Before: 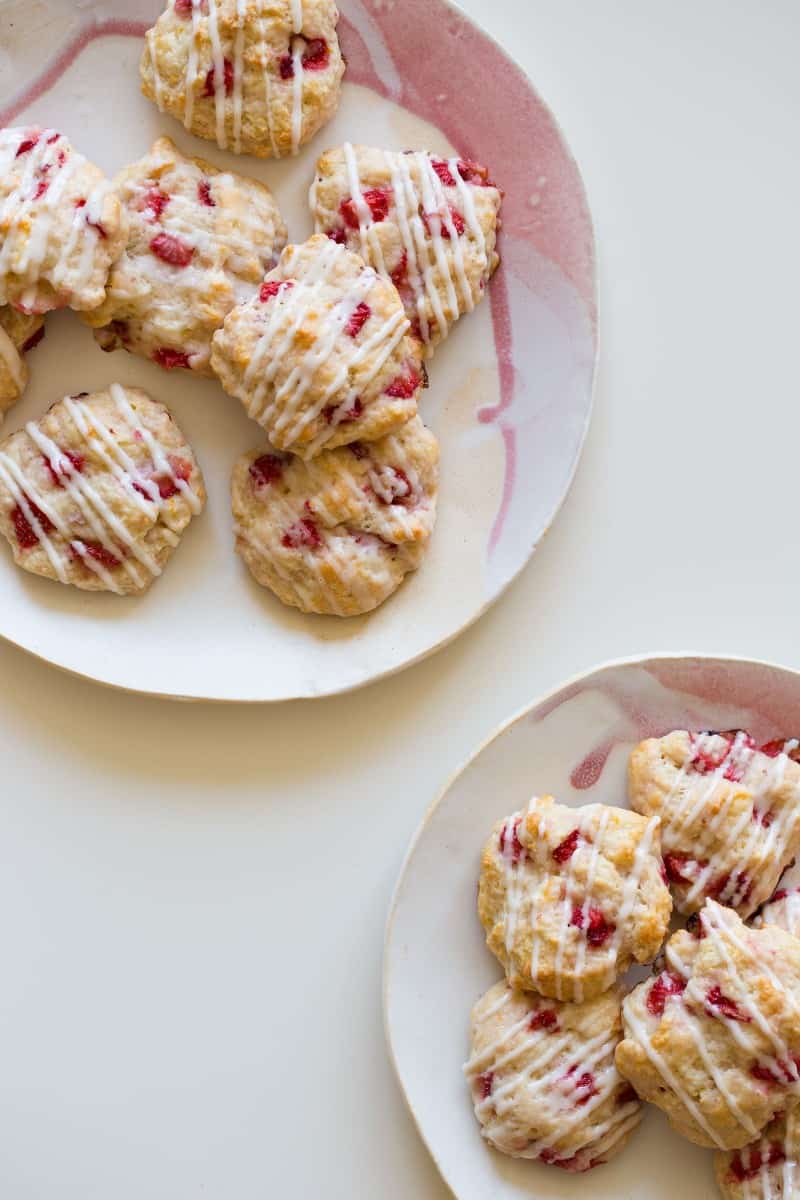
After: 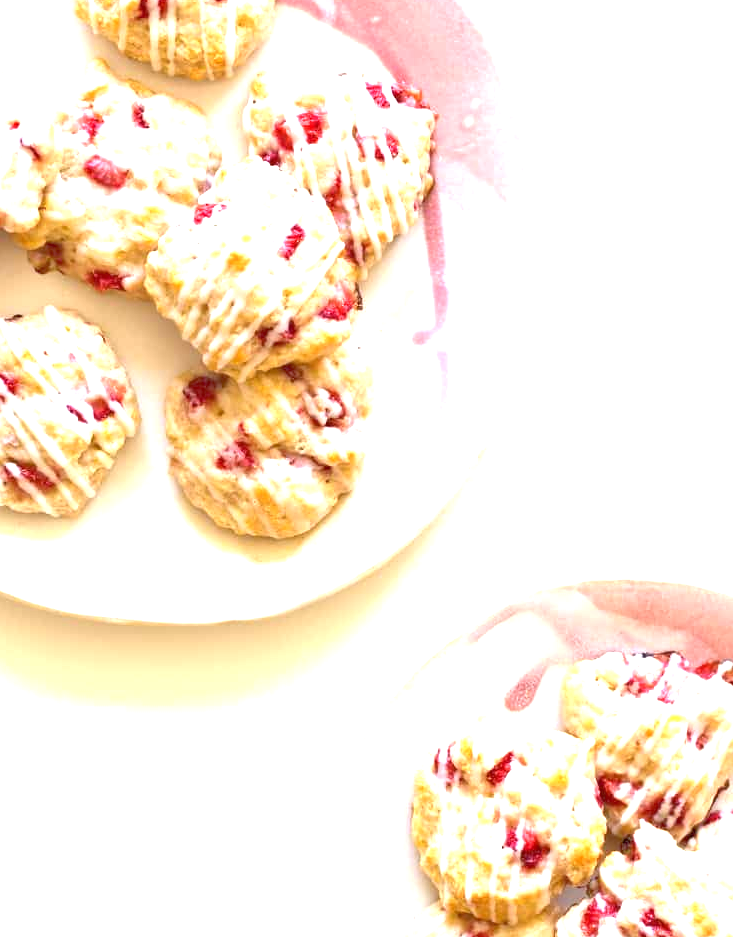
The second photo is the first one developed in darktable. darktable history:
tone equalizer: -7 EV 0.16 EV, -6 EV 0.623 EV, -5 EV 1.12 EV, -4 EV 1.3 EV, -3 EV 1.15 EV, -2 EV 0.6 EV, -1 EV 0.156 EV, smoothing 1
crop: left 8.301%, top 6.529%, bottom 15.325%
exposure: black level correction 0, exposure 1.47 EV, compensate highlight preservation false
